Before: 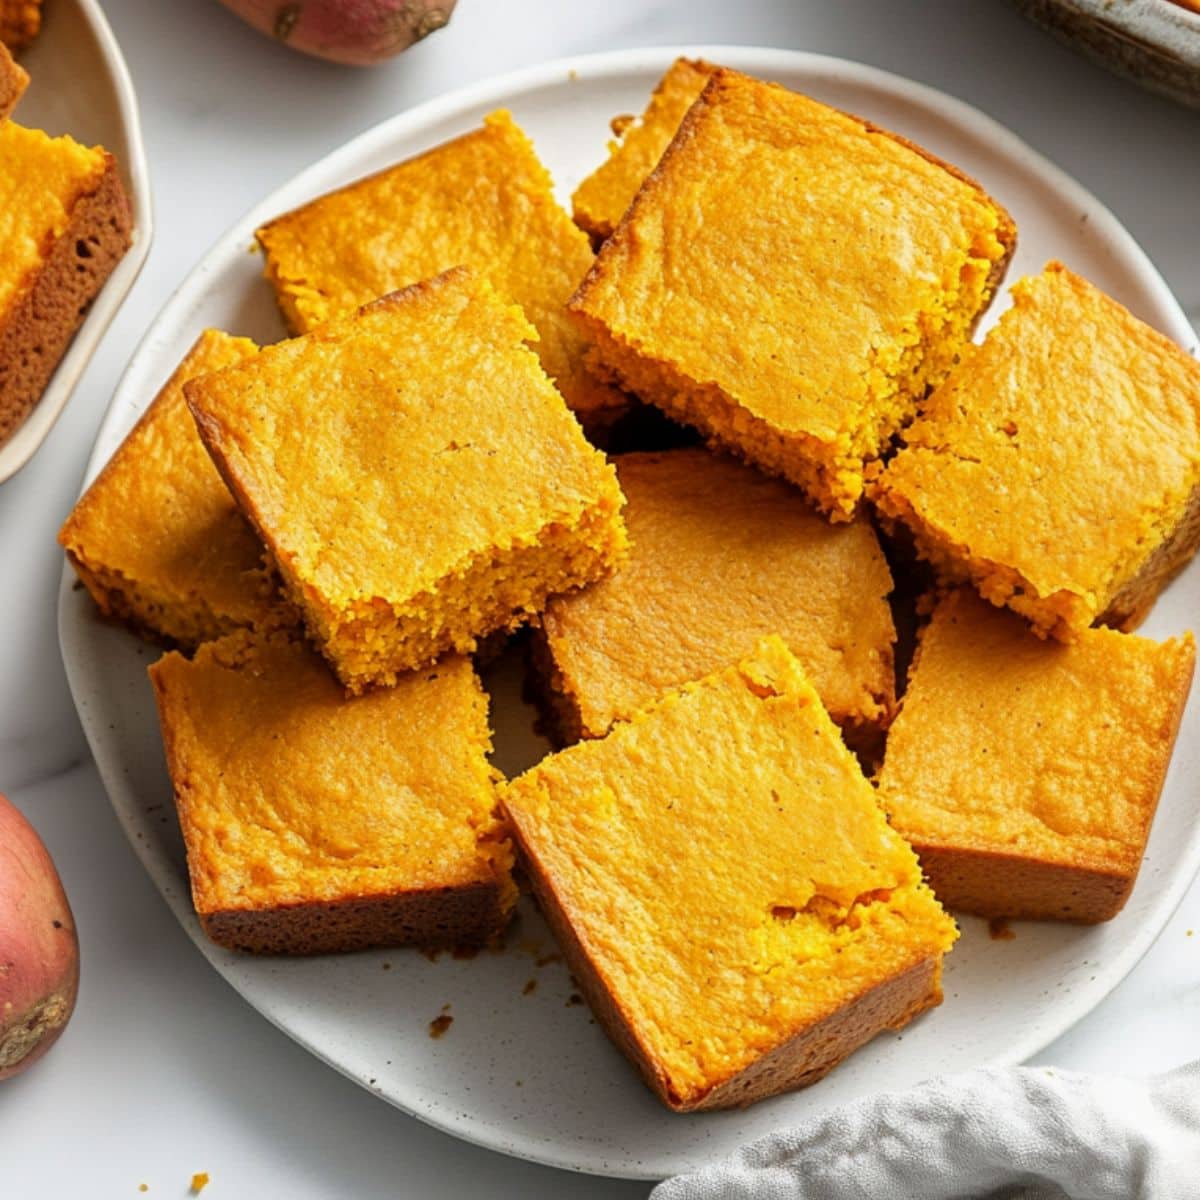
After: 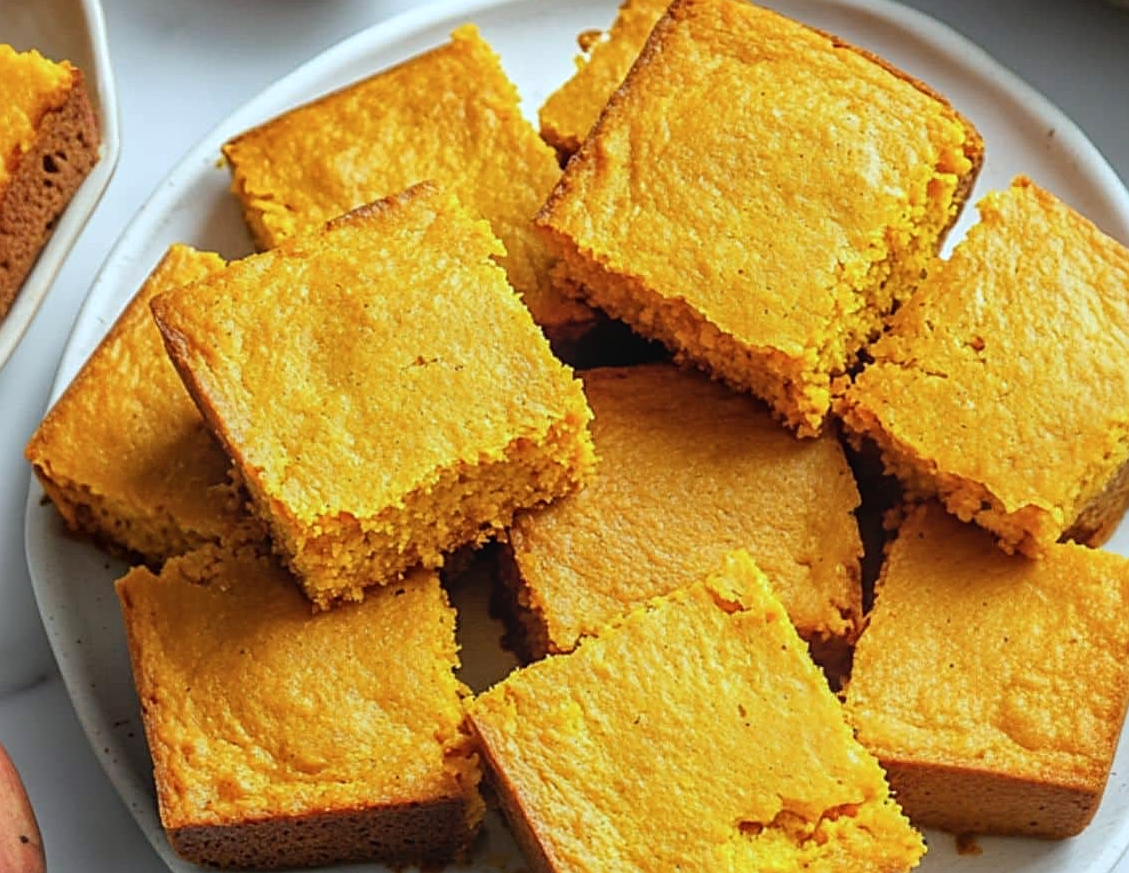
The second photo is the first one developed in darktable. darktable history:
local contrast: detail 110%
crop: left 2.764%, top 7.092%, right 3.082%, bottom 20.154%
color calibration: illuminant Planckian (black body), x 0.368, y 0.36, temperature 4276.44 K
sharpen: on, module defaults
